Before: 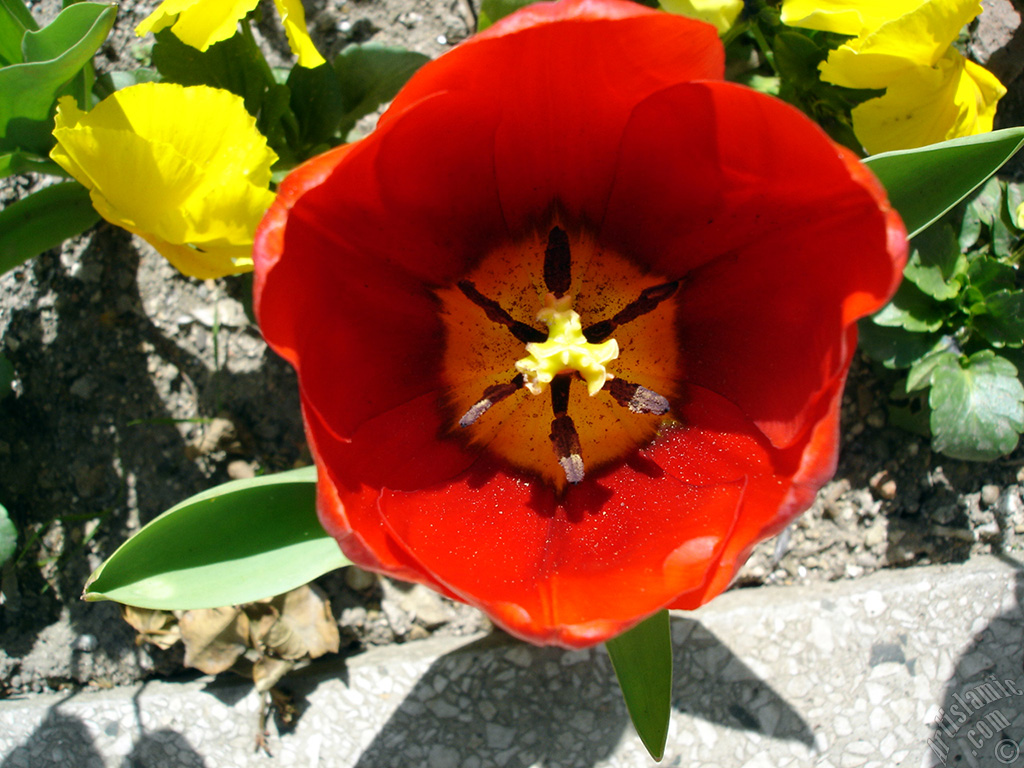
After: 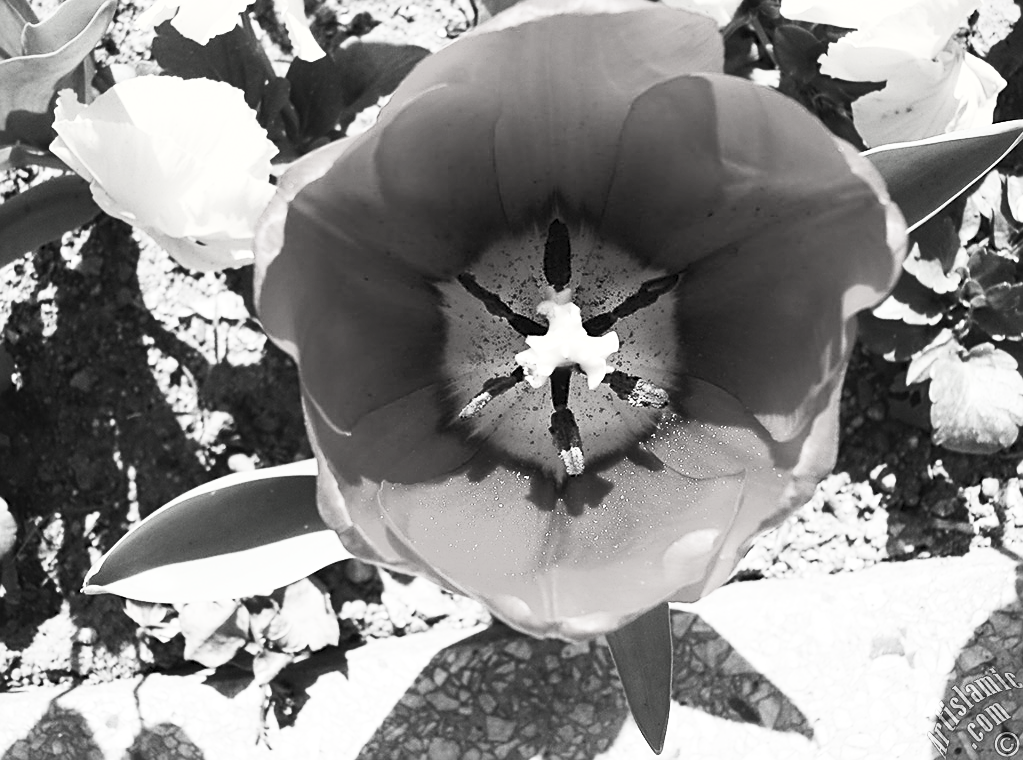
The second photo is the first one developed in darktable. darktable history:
contrast brightness saturation: contrast 0.54, brightness 0.479, saturation -0.981
crop: top 0.915%, right 0.052%
sharpen: on, module defaults
